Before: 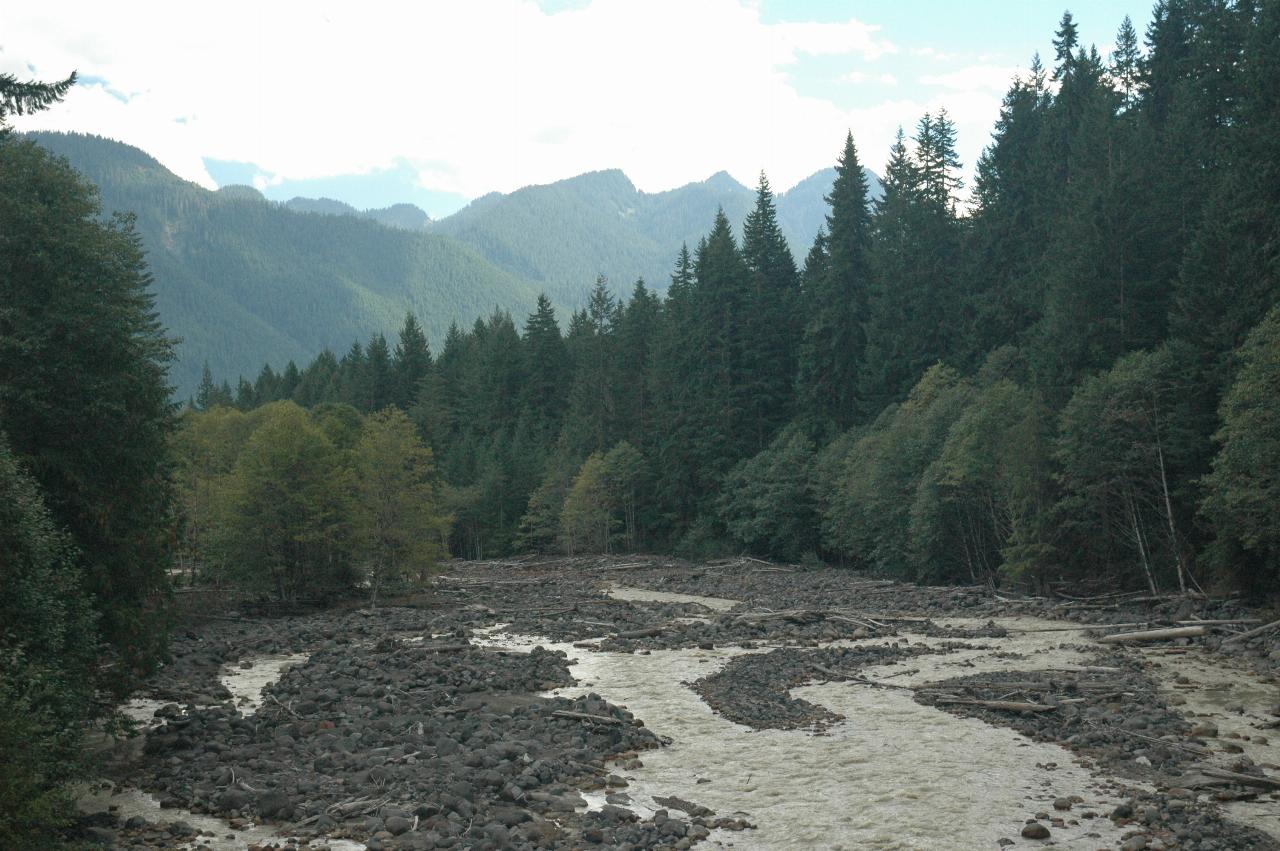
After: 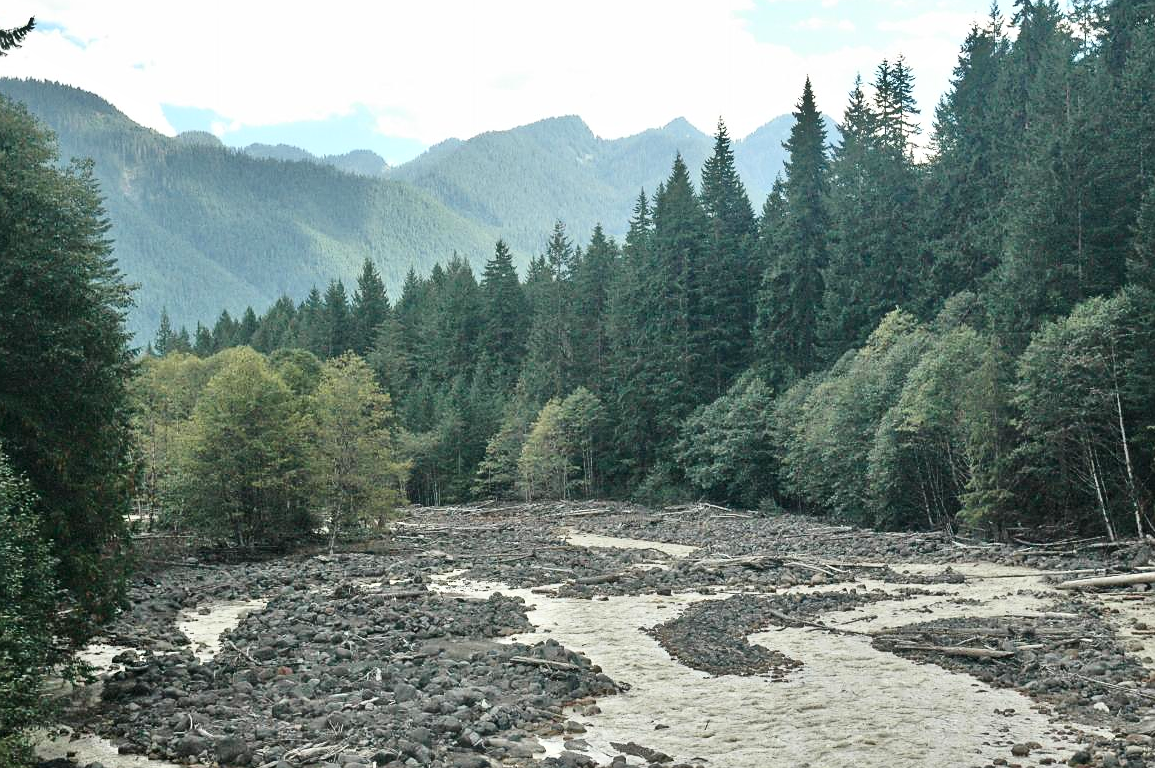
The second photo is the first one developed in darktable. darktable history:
crop: left 3.305%, top 6.436%, right 6.389%, bottom 3.258%
sharpen: radius 1.458, amount 0.398, threshold 1.271
tone equalizer: -7 EV 0.15 EV, -6 EV 0.6 EV, -5 EV 1.15 EV, -4 EV 1.33 EV, -3 EV 1.15 EV, -2 EV 0.6 EV, -1 EV 0.15 EV, mask exposure compensation -0.5 EV
contrast brightness saturation: contrast 0.28
shadows and highlights: low approximation 0.01, soften with gaussian
